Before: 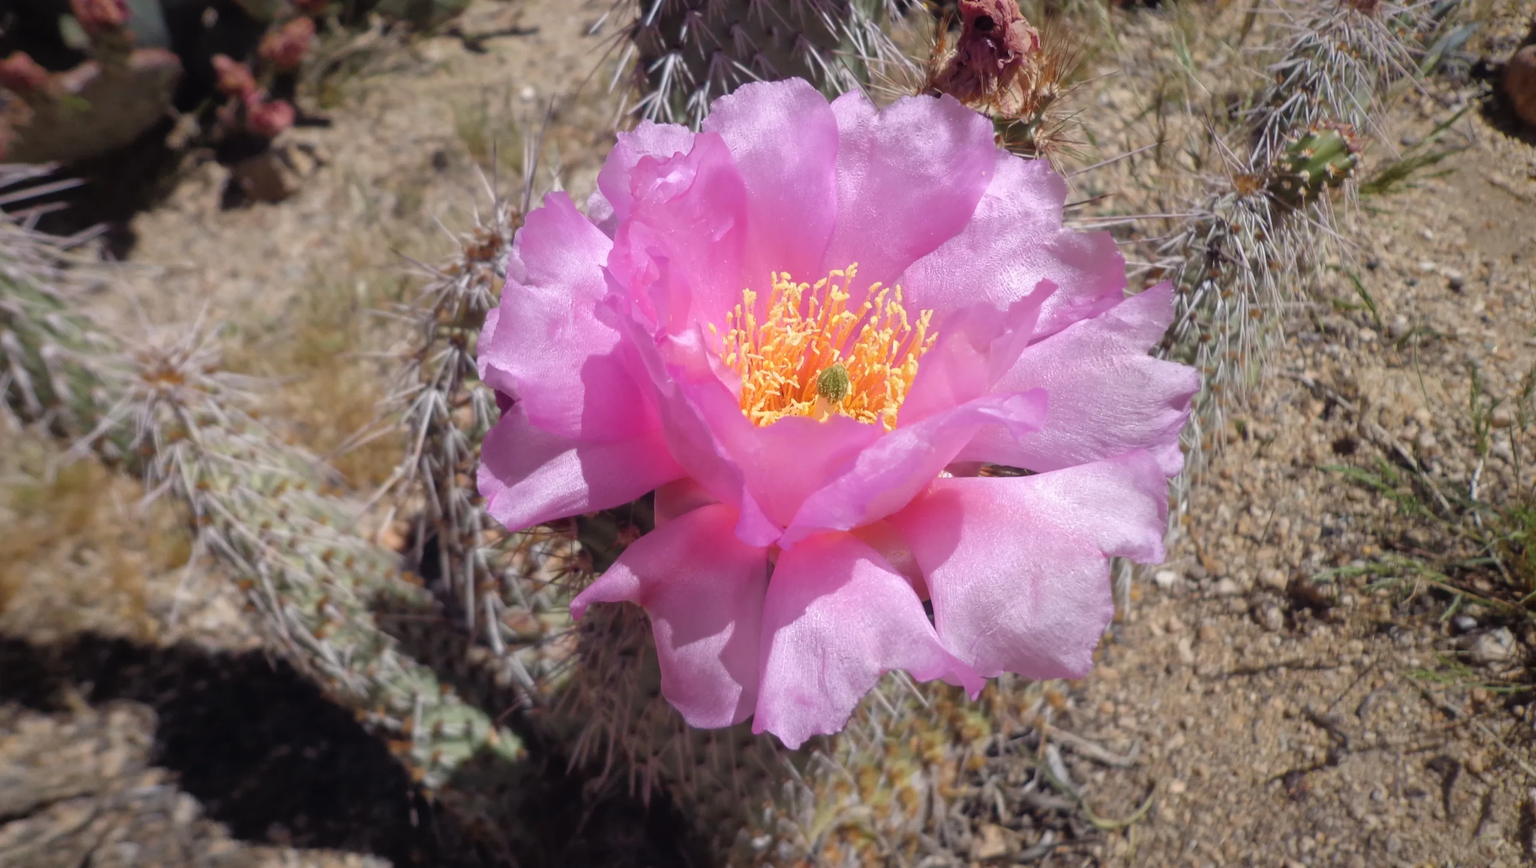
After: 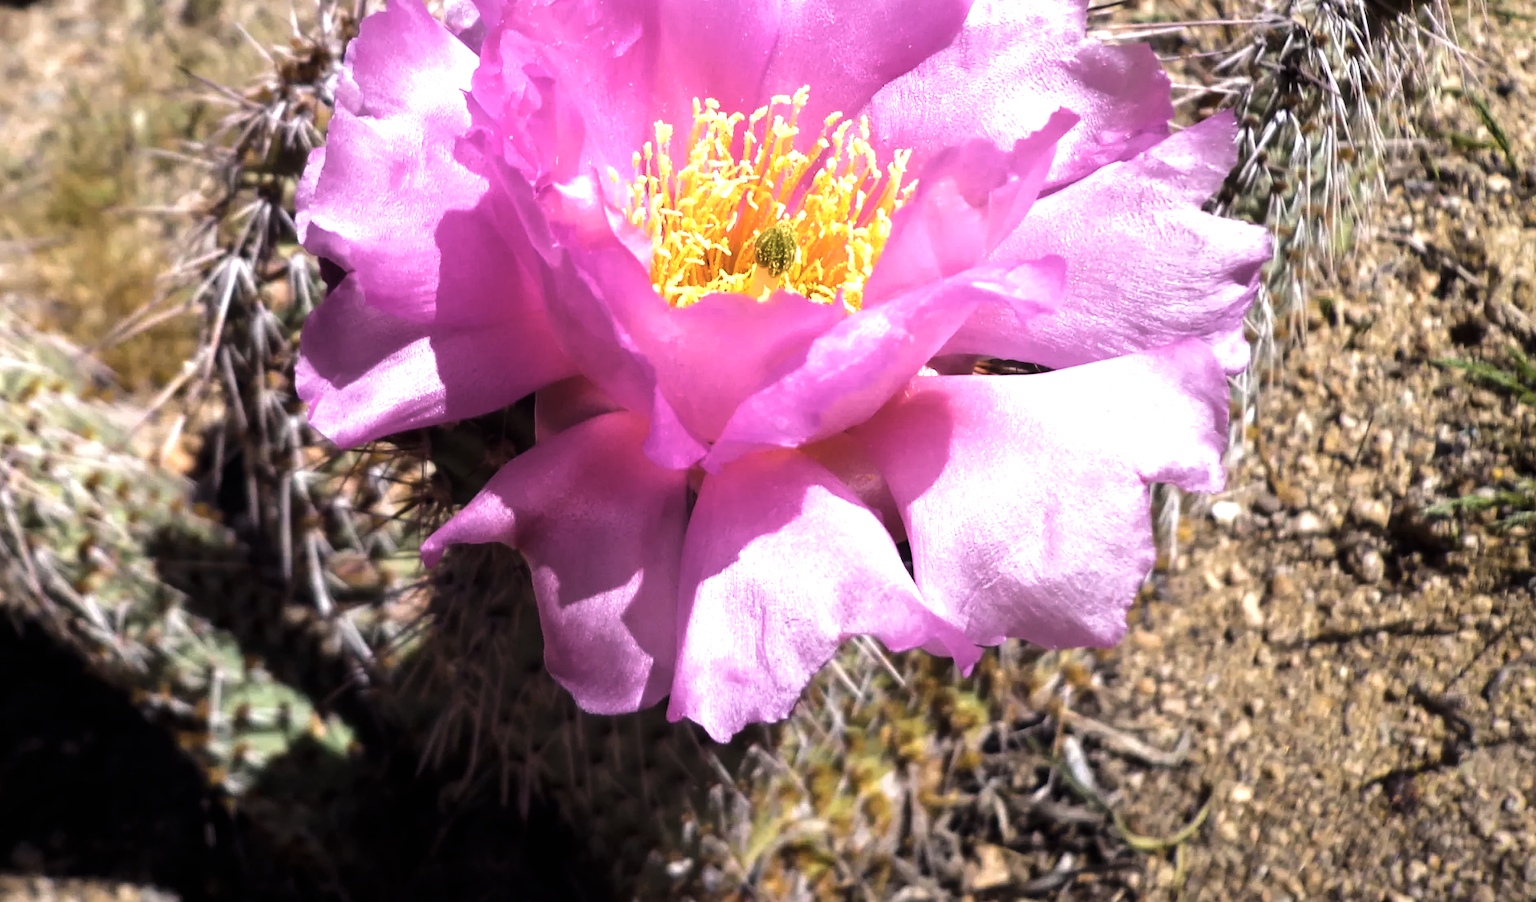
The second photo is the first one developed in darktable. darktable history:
levels: levels [0, 0.618, 1]
velvia: on, module defaults
crop: left 16.852%, top 22.969%, right 9.112%
color balance rgb: perceptual saturation grading › global saturation 31.285%, global vibrance 41.75%
contrast brightness saturation: contrast 0.099, saturation -0.298
tone equalizer: -8 EV -0.378 EV, -7 EV -0.412 EV, -6 EV -0.325 EV, -5 EV -0.217 EV, -3 EV 0.251 EV, -2 EV 0.346 EV, -1 EV 0.393 EV, +0 EV 0.406 EV, edges refinement/feathering 500, mask exposure compensation -1.57 EV, preserve details no
exposure: exposure 0.665 EV, compensate exposure bias true, compensate highlight preservation false
color correction: highlights a* -0.285, highlights b* -0.093
